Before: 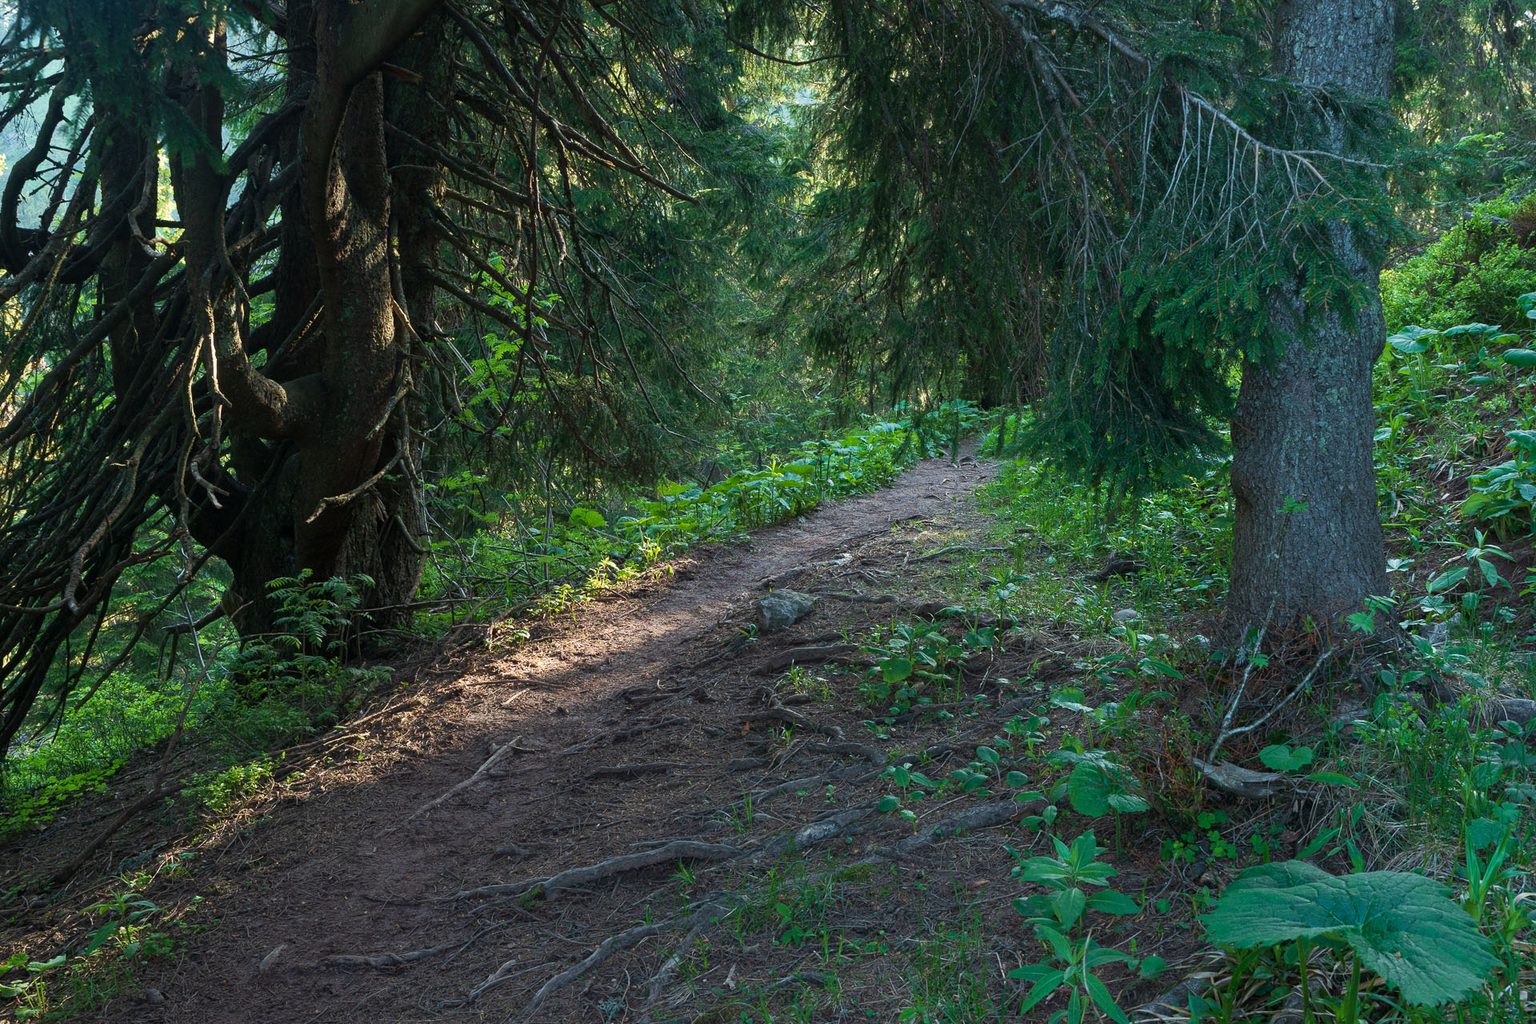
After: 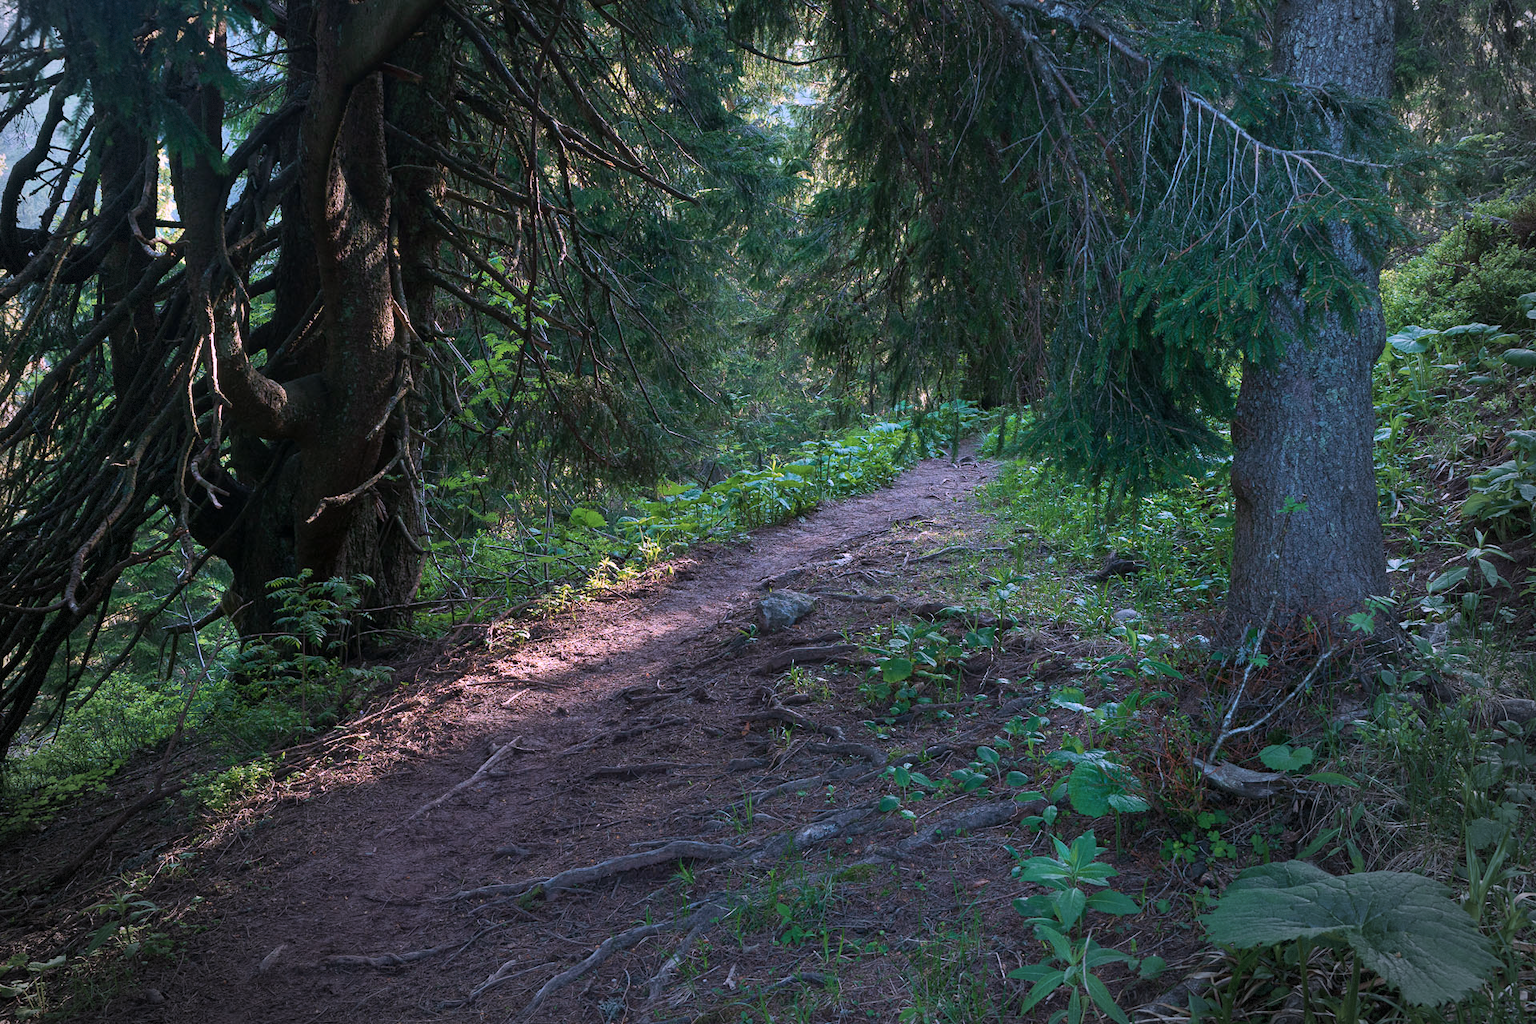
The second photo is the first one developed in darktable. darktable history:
tone equalizer: on, module defaults
color correction: highlights a* 15.04, highlights b* -24.53
vignetting: fall-off start 71.89%, center (-0.064, -0.314), dithering 8-bit output, unbound false
